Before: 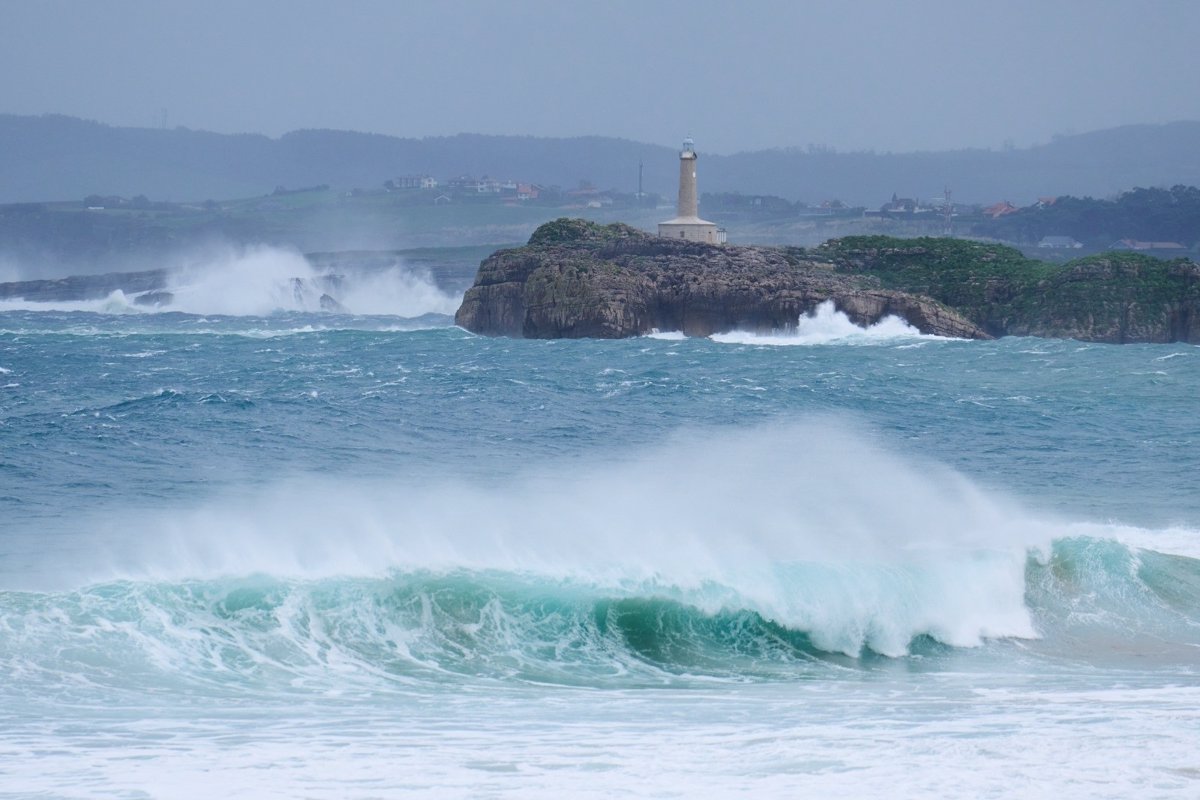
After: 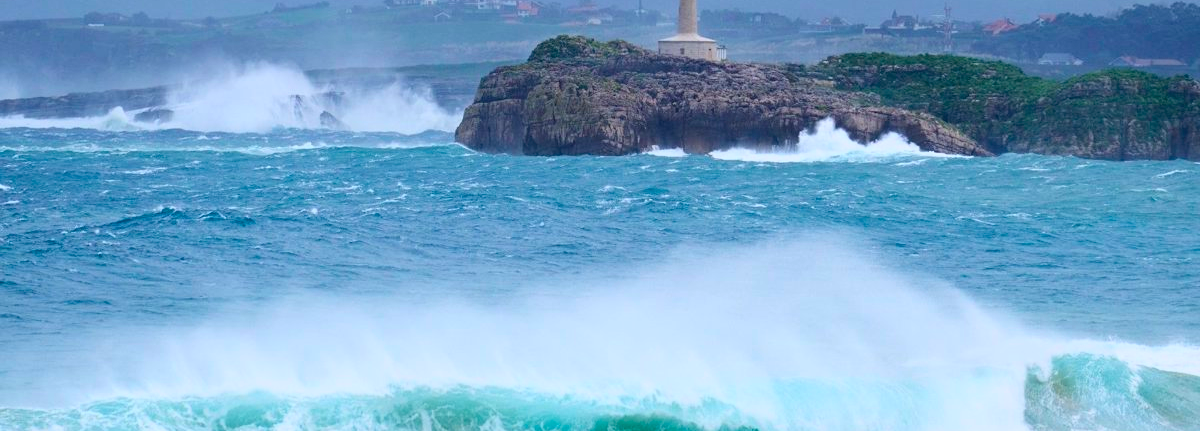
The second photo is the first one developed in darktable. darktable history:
crop and rotate: top 22.876%, bottom 23.15%
haze removal: compatibility mode true, adaptive false
tone curve: curves: ch0 [(0, 0) (0.091, 0.077) (0.517, 0.574) (0.745, 0.82) (0.844, 0.908) (0.909, 0.942) (1, 0.973)]; ch1 [(0, 0) (0.437, 0.404) (0.5, 0.5) (0.534, 0.554) (0.58, 0.603) (0.616, 0.649) (1, 1)]; ch2 [(0, 0) (0.442, 0.415) (0.5, 0.5) (0.535, 0.557) (0.585, 0.62) (1, 1)], color space Lab, independent channels, preserve colors none
